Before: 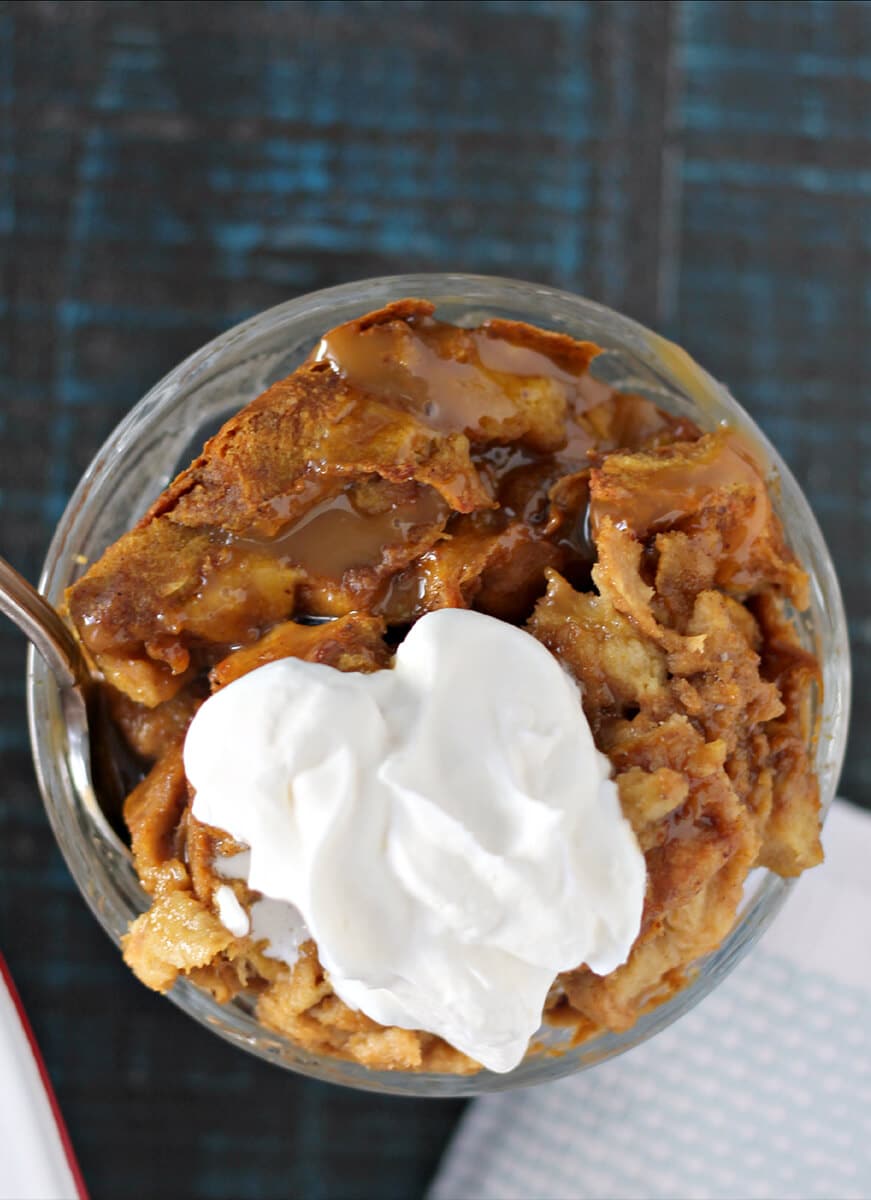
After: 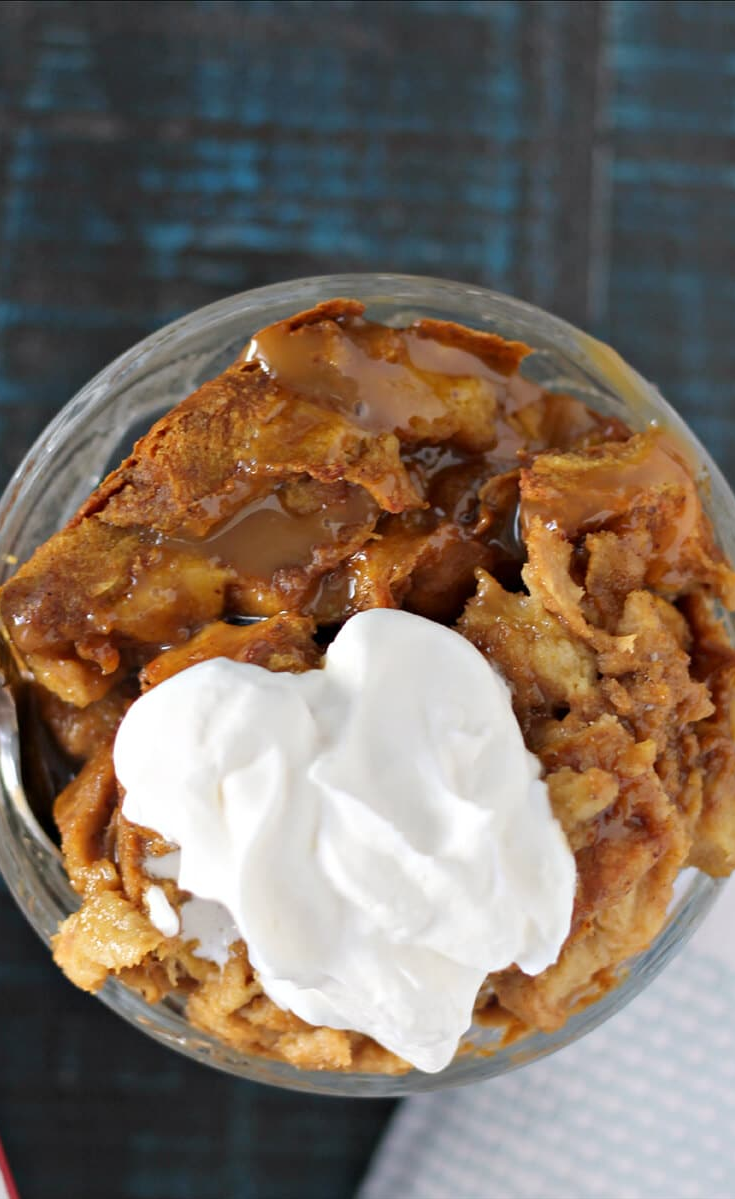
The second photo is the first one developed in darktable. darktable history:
crop: left 8.069%, right 7.532%
